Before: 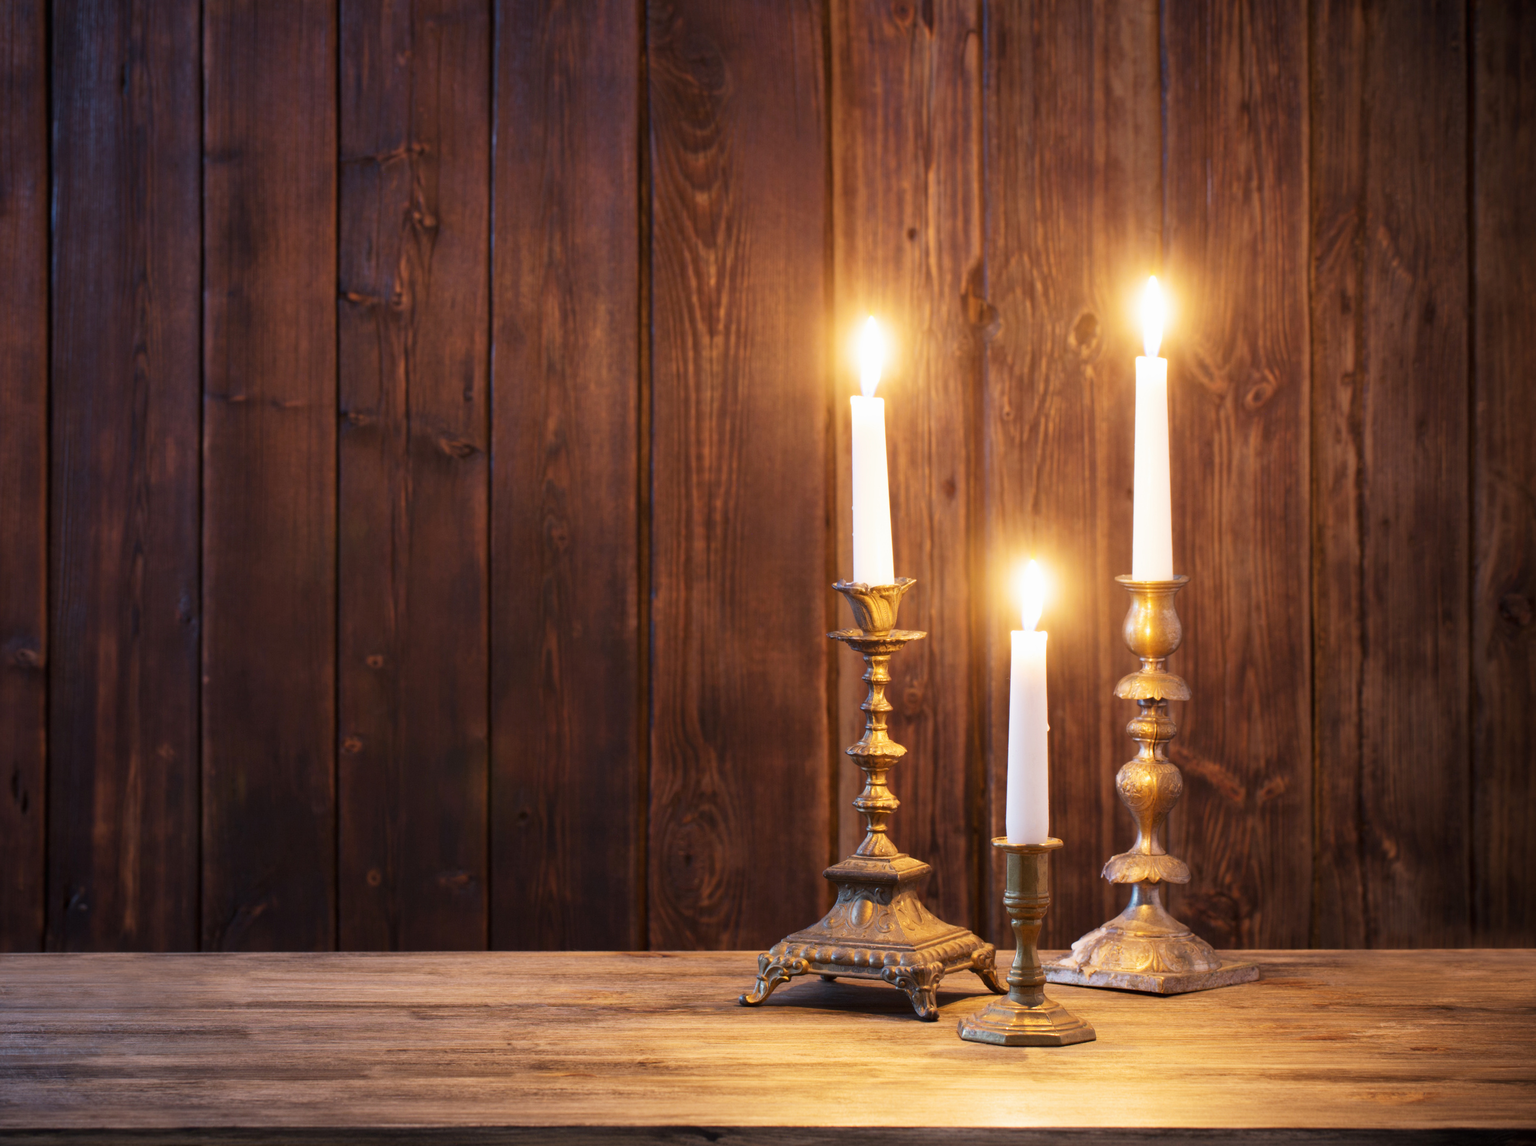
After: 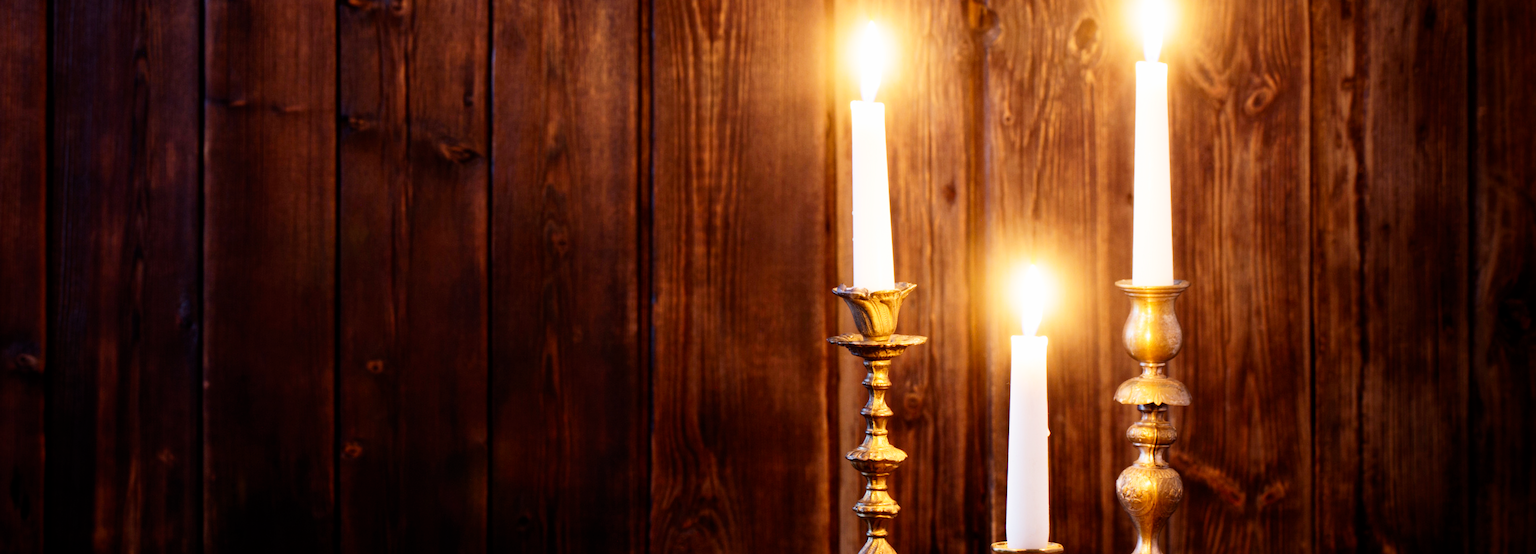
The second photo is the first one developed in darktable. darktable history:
crop and rotate: top 25.792%, bottom 25.759%
contrast brightness saturation: contrast 0.155, brightness 0.054
filmic rgb: black relative exposure -16 EV, white relative exposure 6.27 EV, threshold 5.96 EV, hardness 5.08, contrast 1.347, preserve chrominance no, color science v4 (2020), contrast in shadows soft, contrast in highlights soft, enable highlight reconstruction true
